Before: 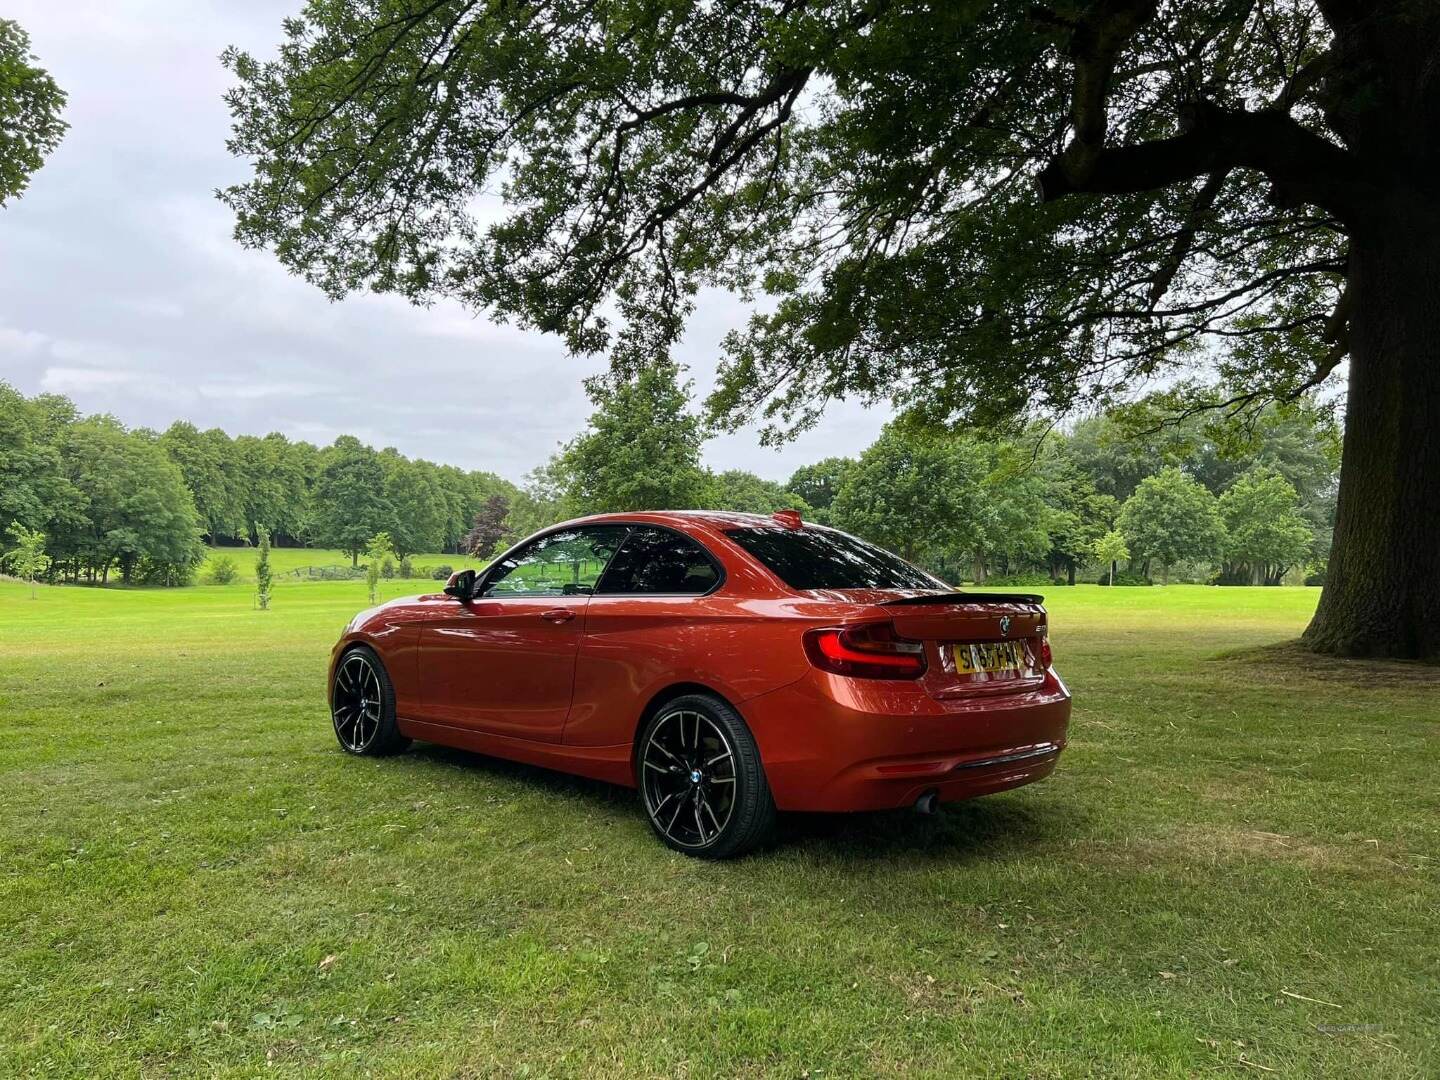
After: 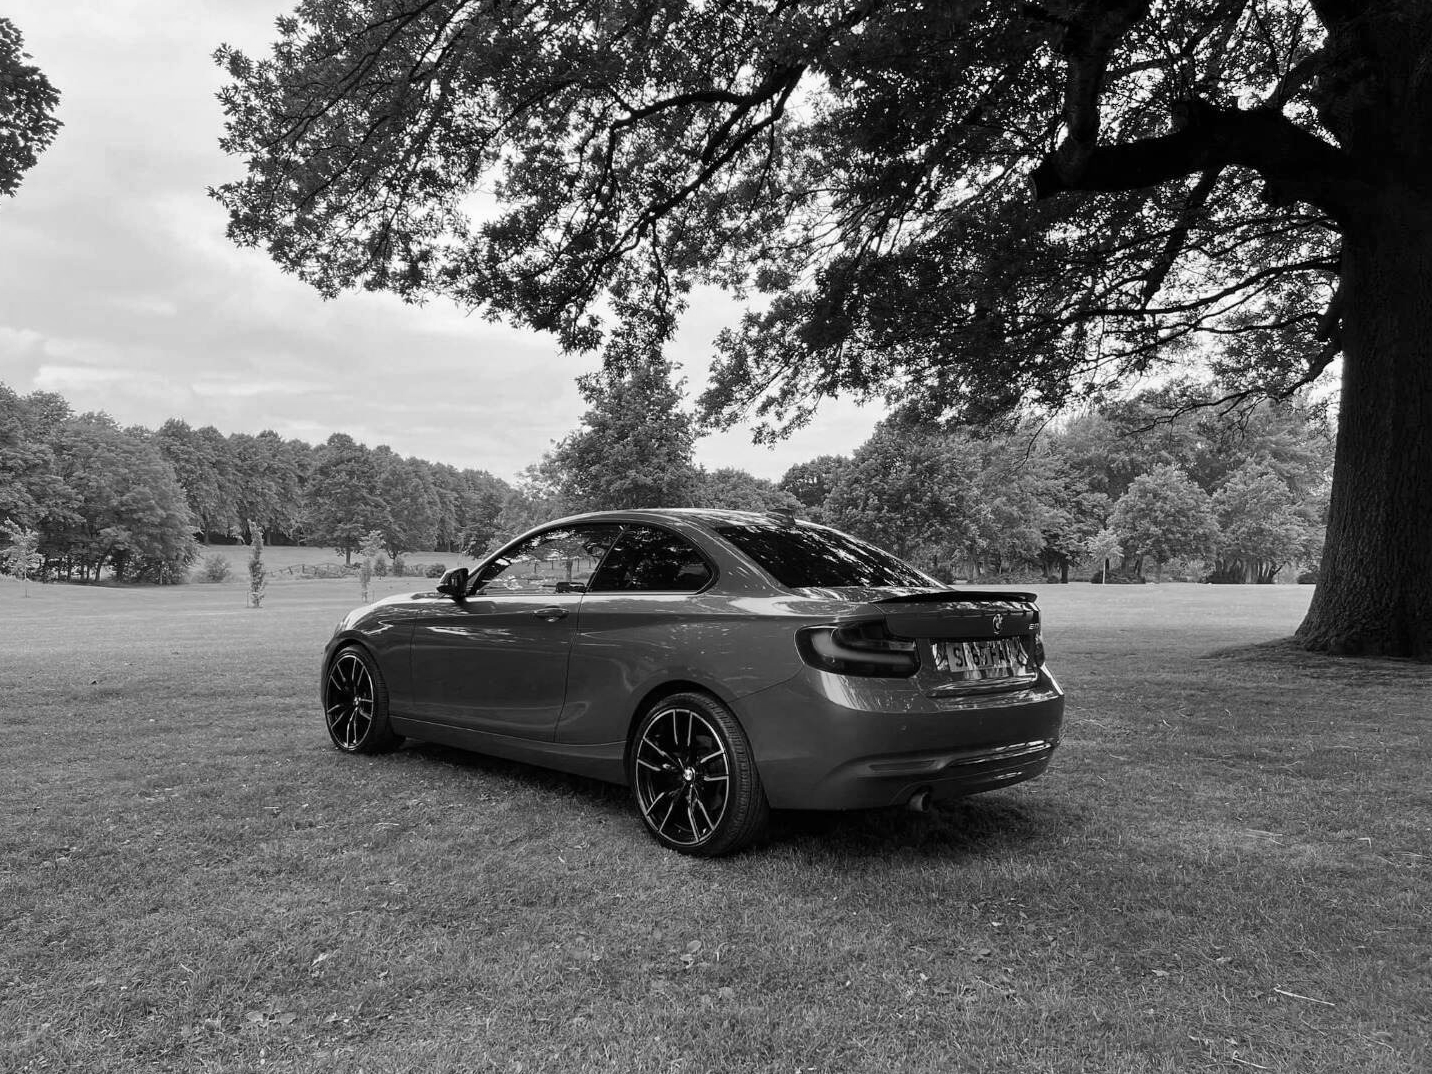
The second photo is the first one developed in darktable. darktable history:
shadows and highlights: soften with gaussian
color calibration: output gray [0.18, 0.41, 0.41, 0], illuminant as shot in camera, x 0.358, y 0.373, temperature 4628.91 K
crop and rotate: left 0.511%, top 0.224%, bottom 0.267%
